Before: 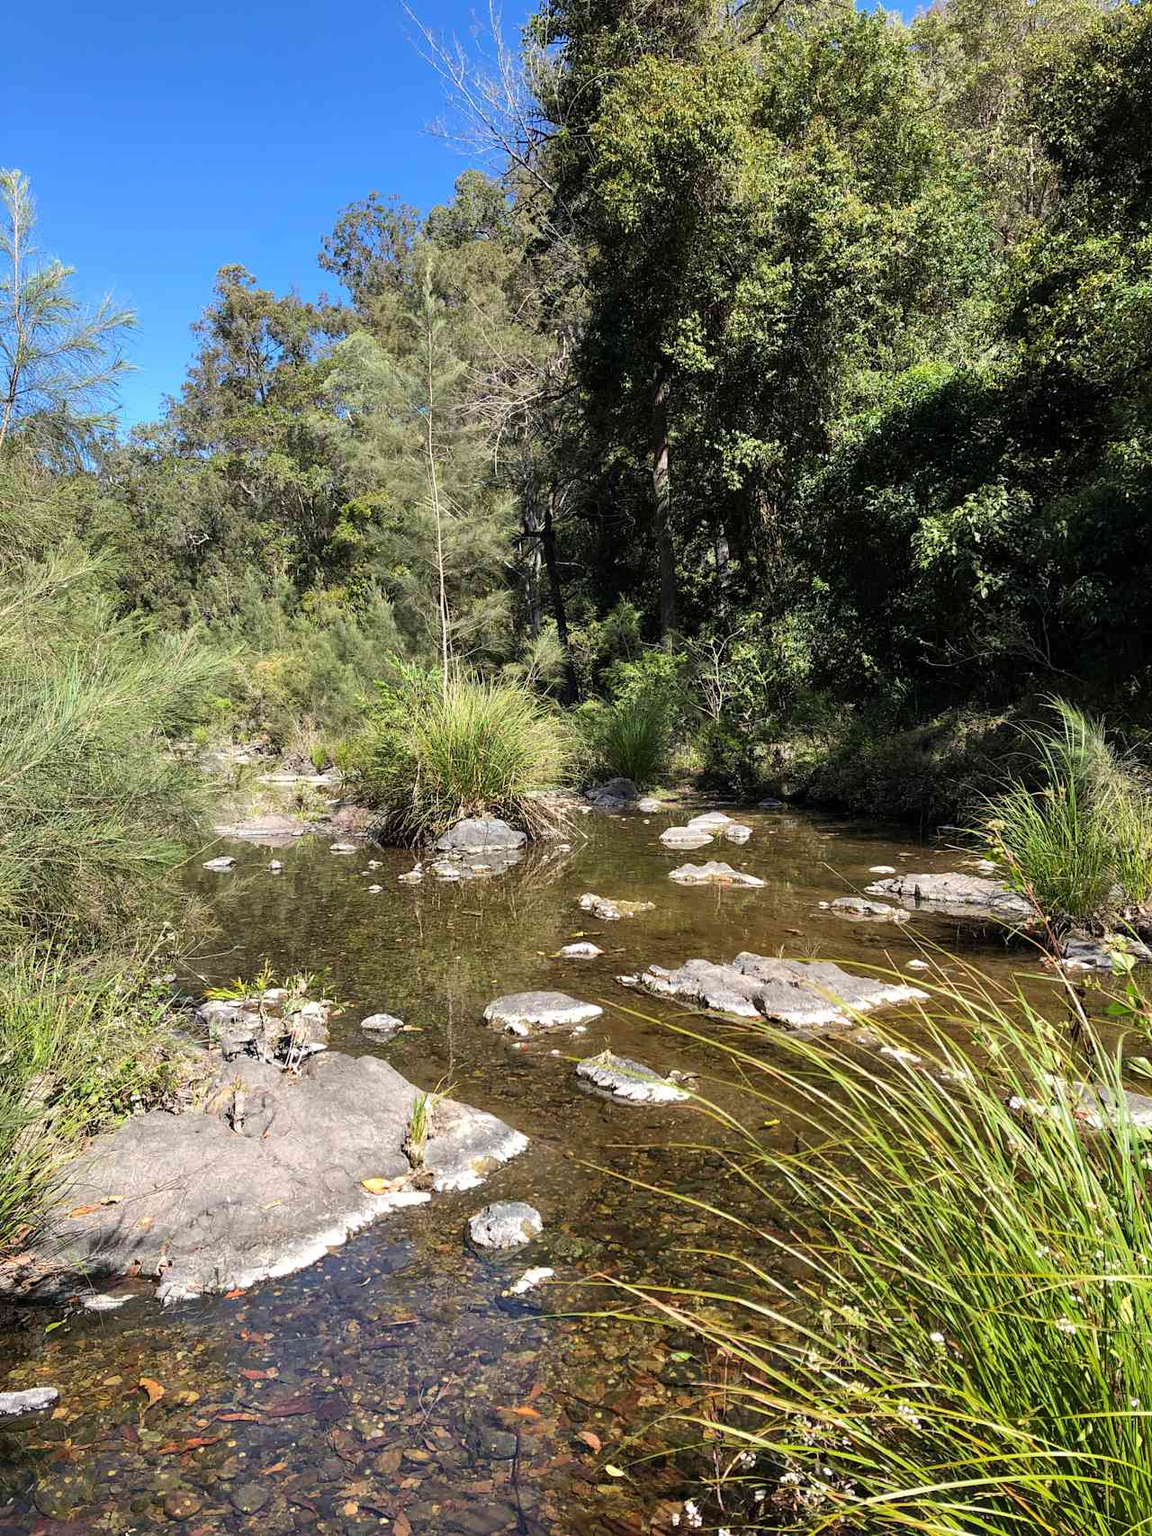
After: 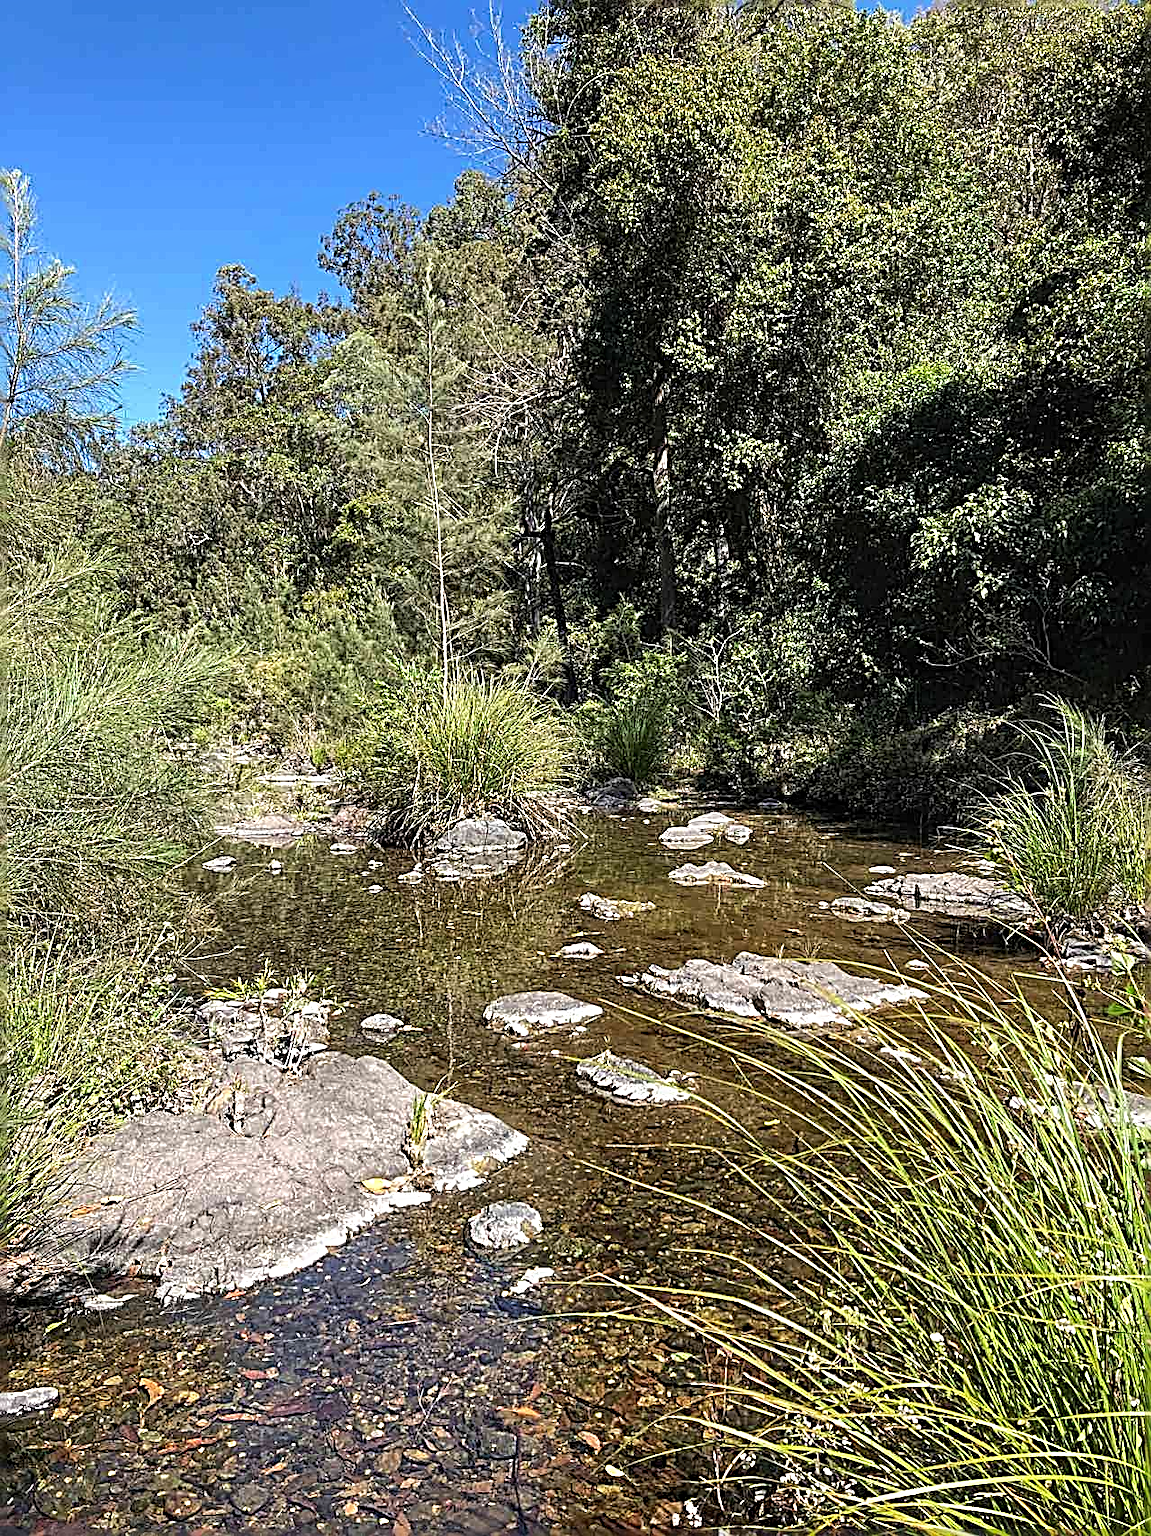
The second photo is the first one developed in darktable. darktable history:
sharpen: radius 3.197, amount 1.734
local contrast: on, module defaults
